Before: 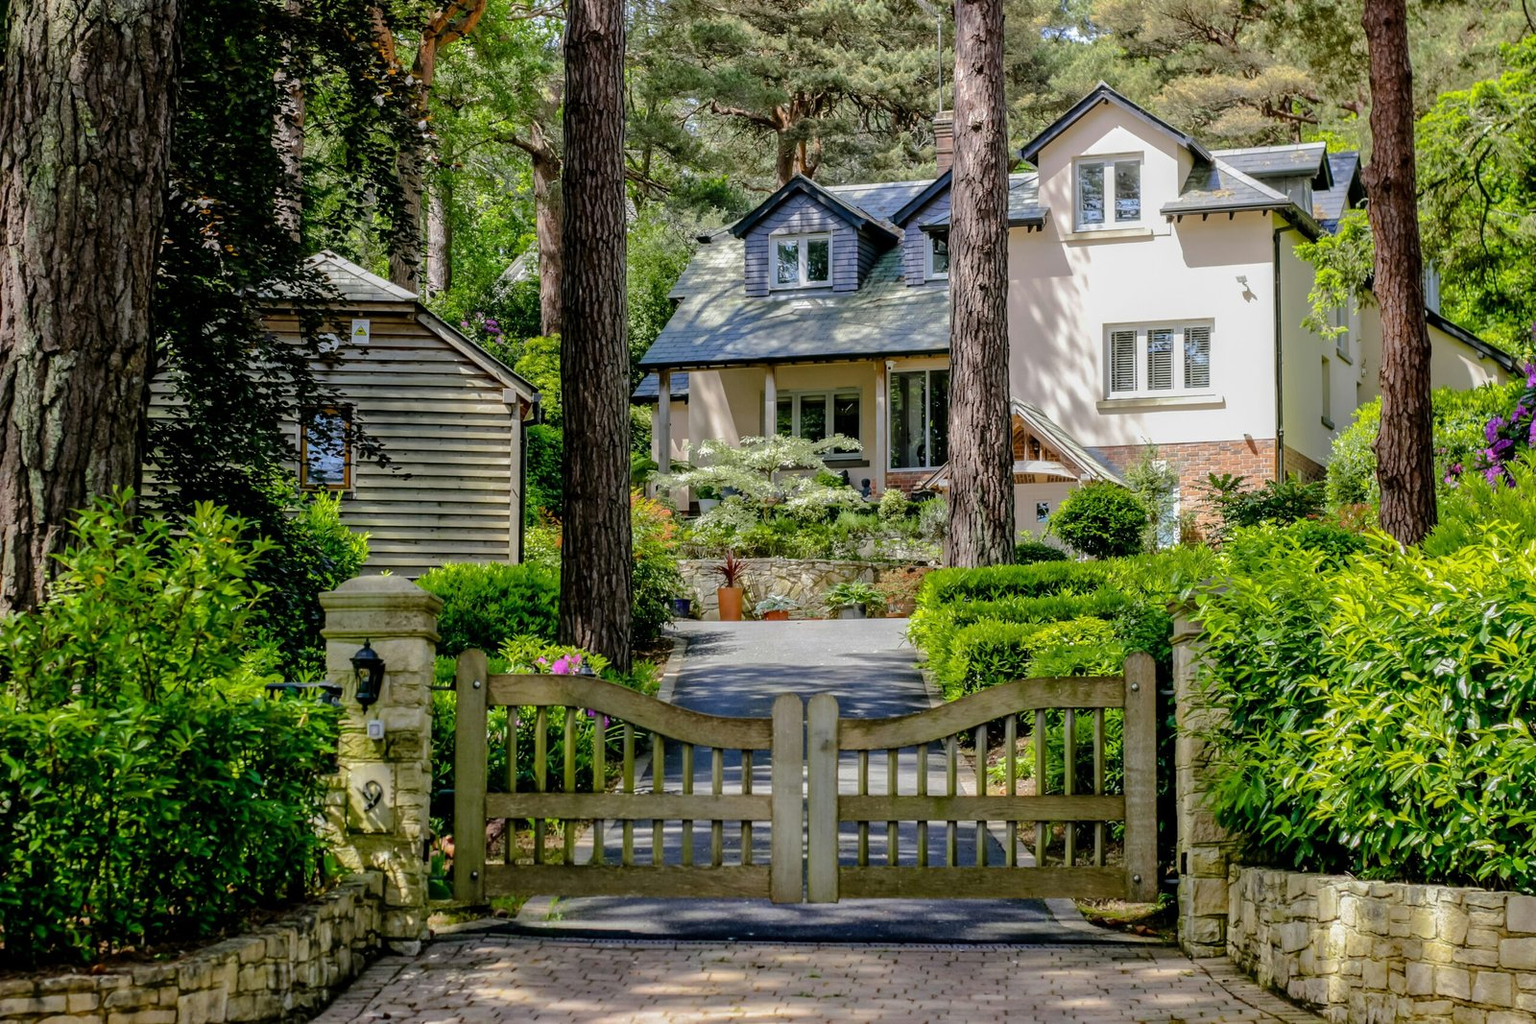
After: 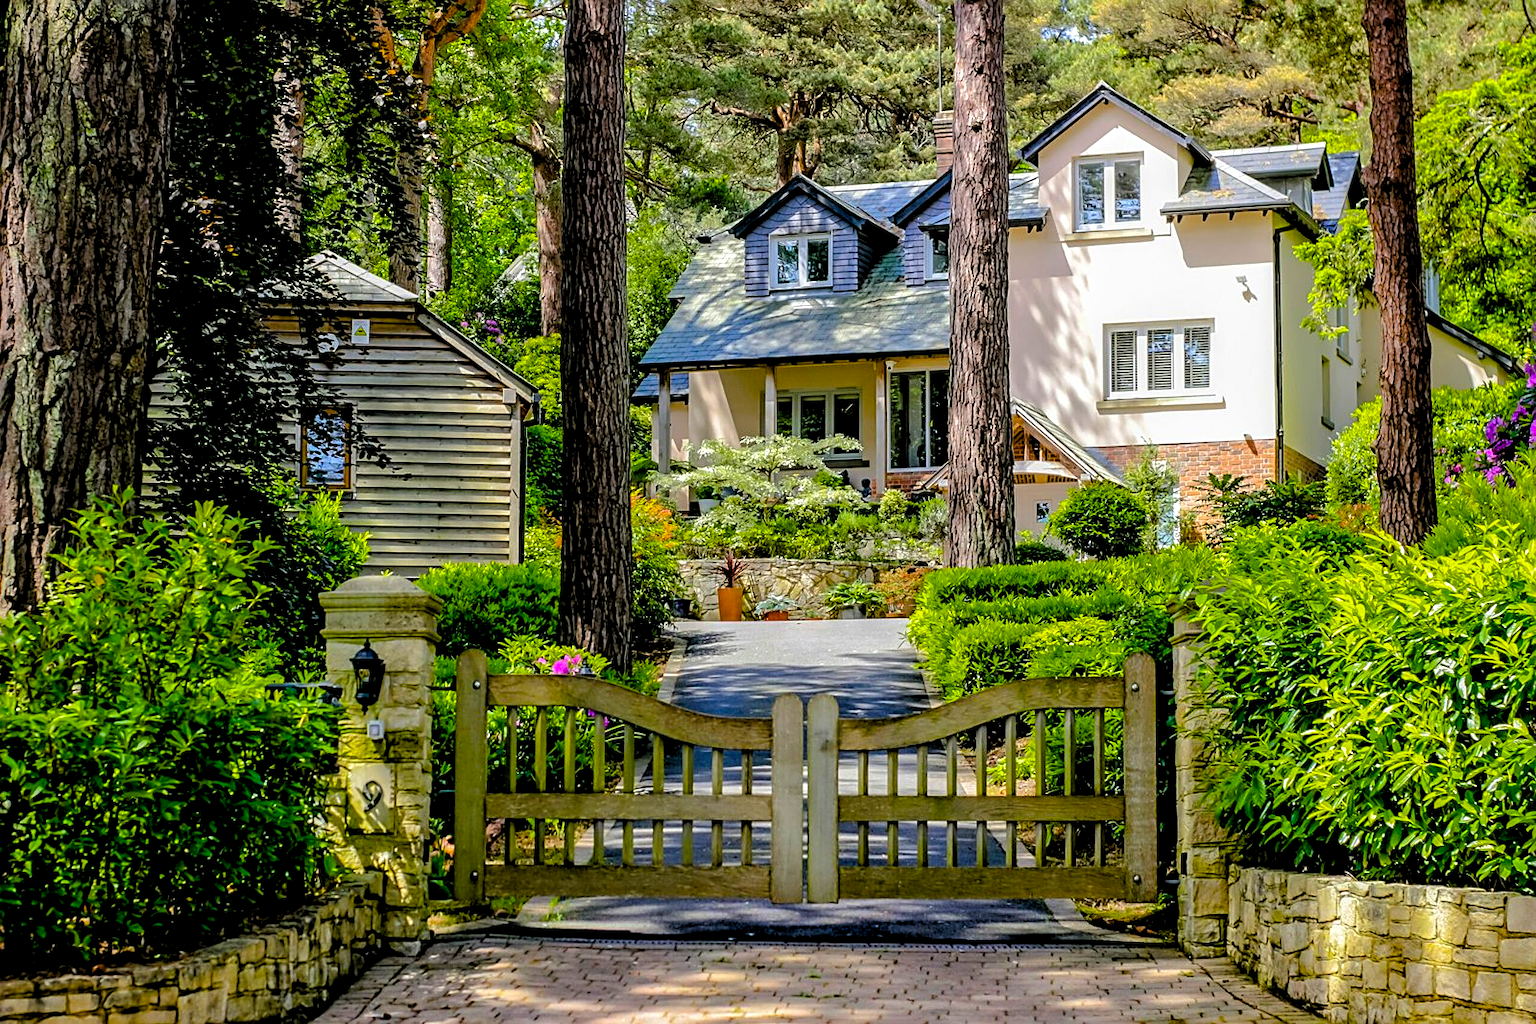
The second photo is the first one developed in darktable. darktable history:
sharpen: on, module defaults
color balance rgb: linear chroma grading › global chroma 15%, perceptual saturation grading › global saturation 30%
rgb levels: levels [[0.01, 0.419, 0.839], [0, 0.5, 1], [0, 0.5, 1]]
